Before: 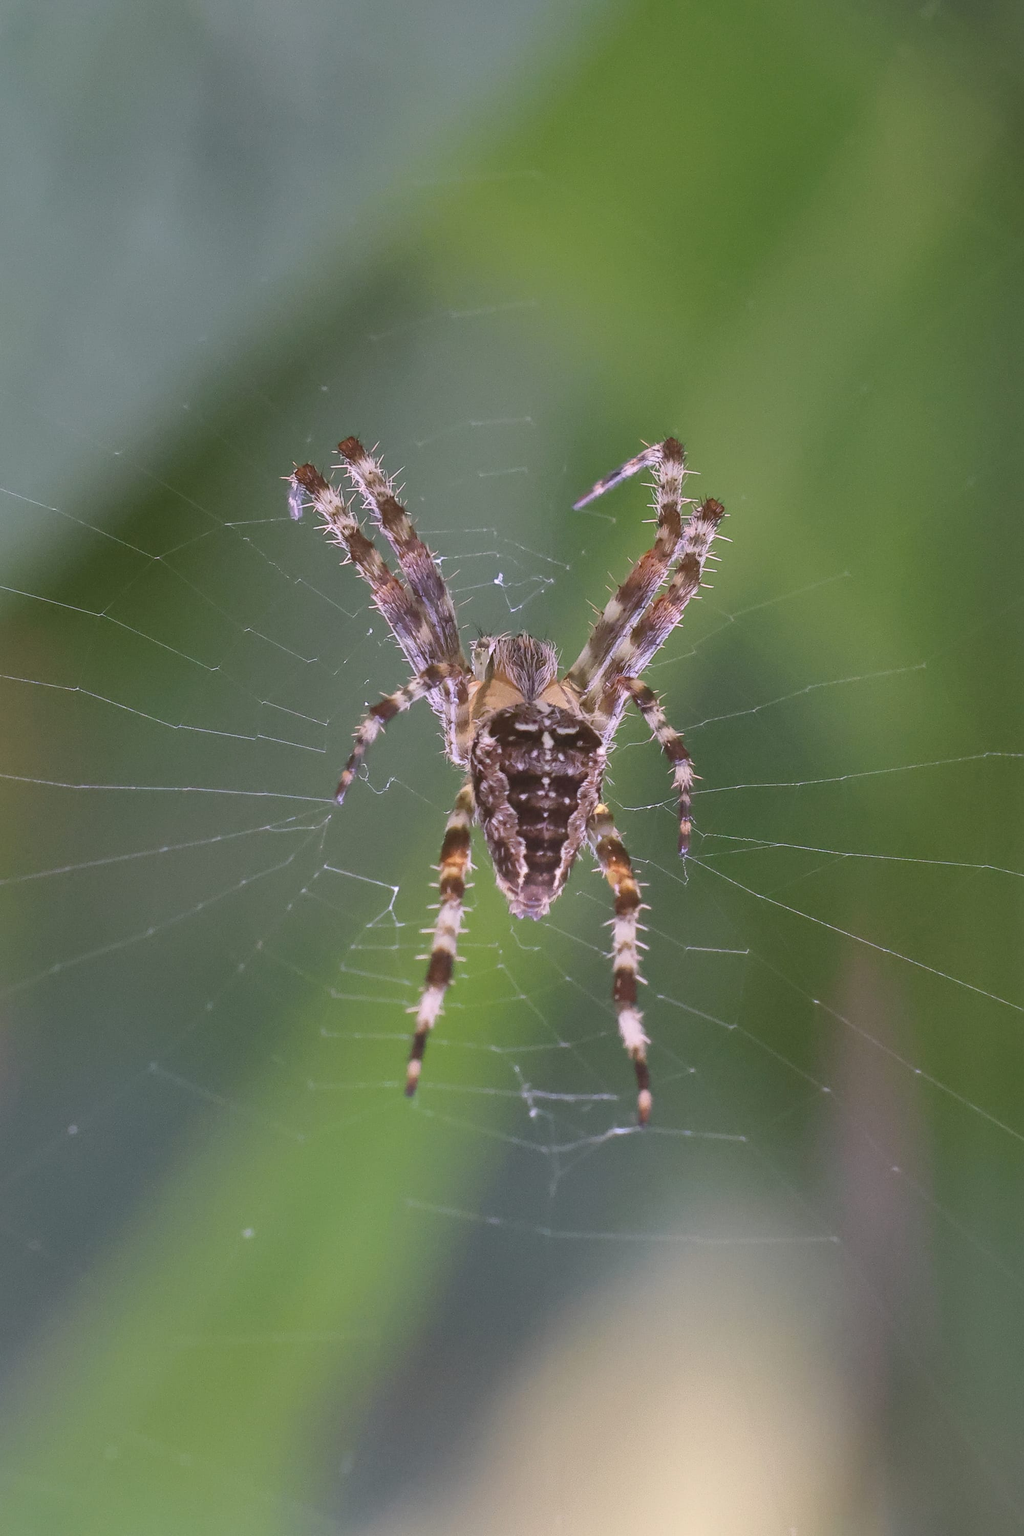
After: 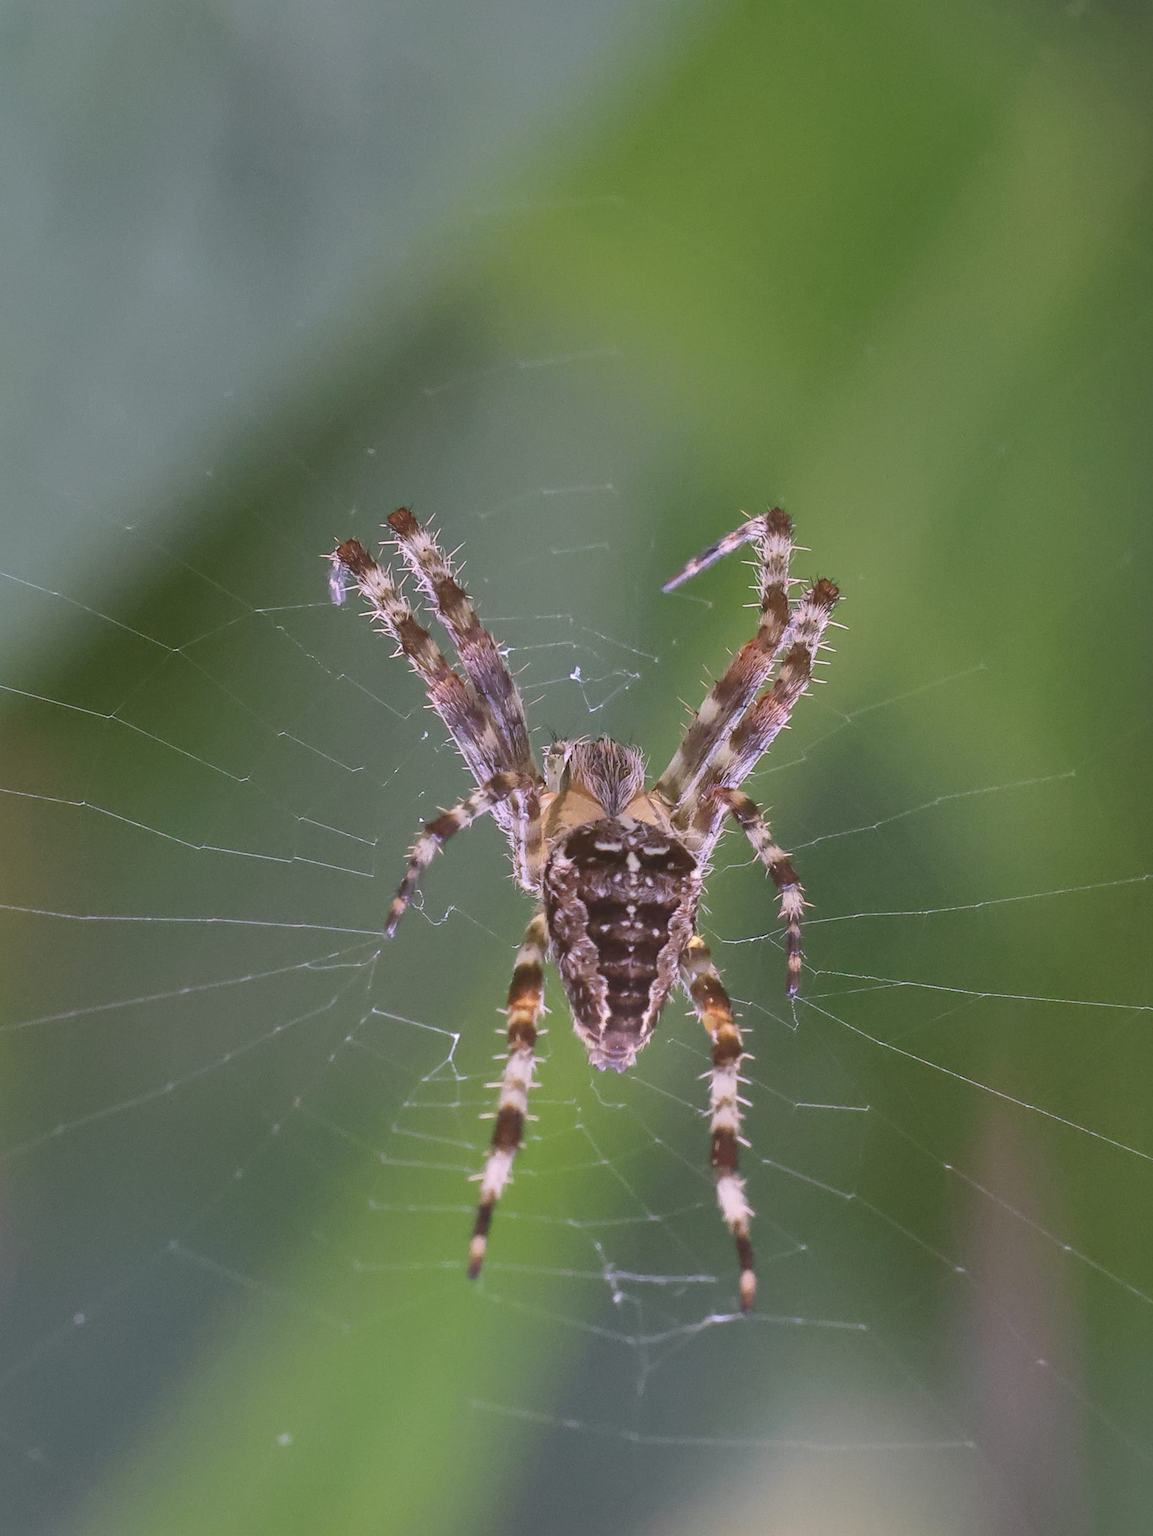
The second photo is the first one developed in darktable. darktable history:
crop and rotate: angle 0.162°, left 0.407%, right 2.812%, bottom 14.084%
